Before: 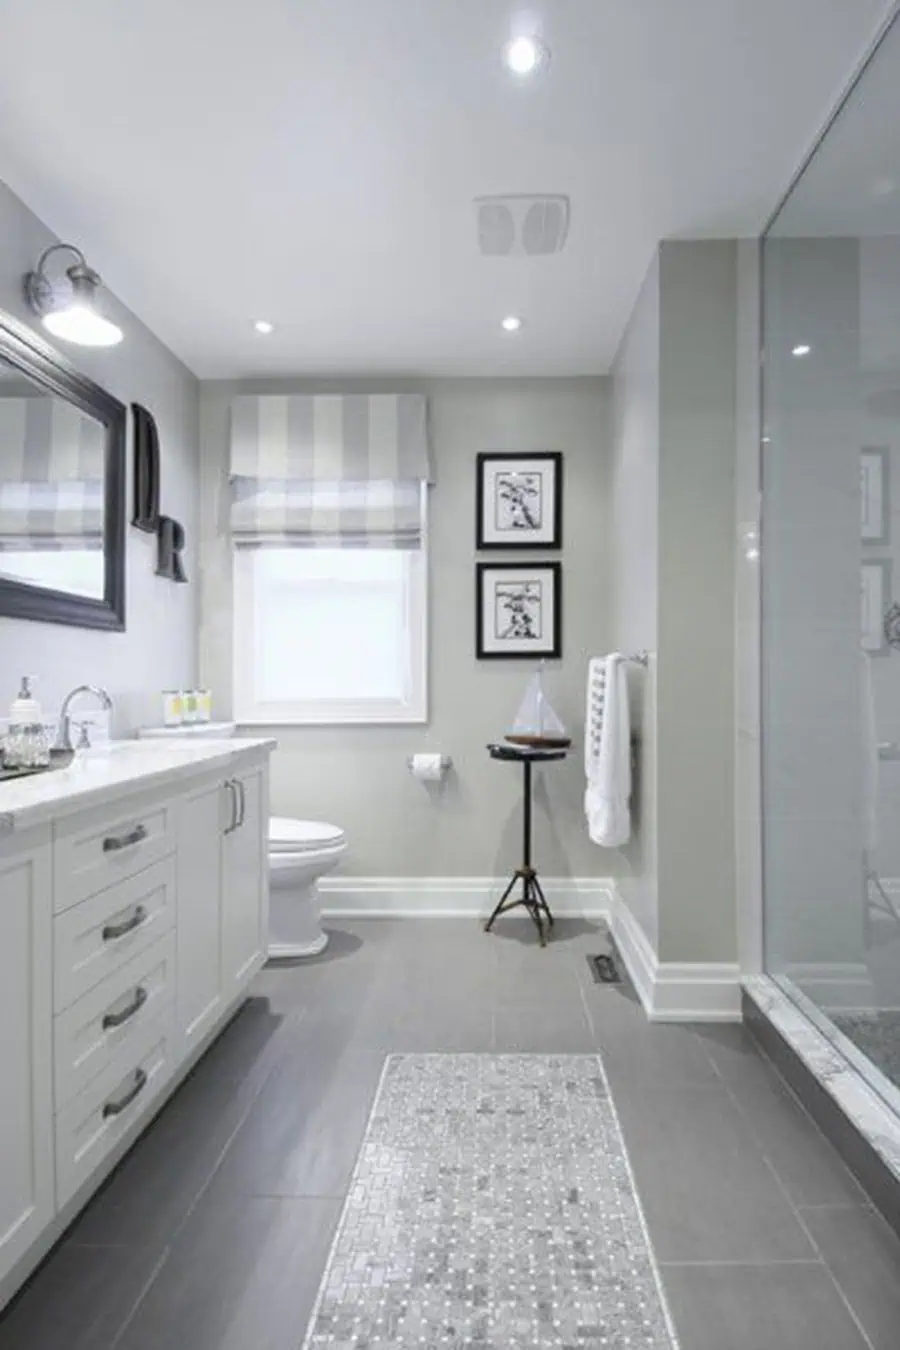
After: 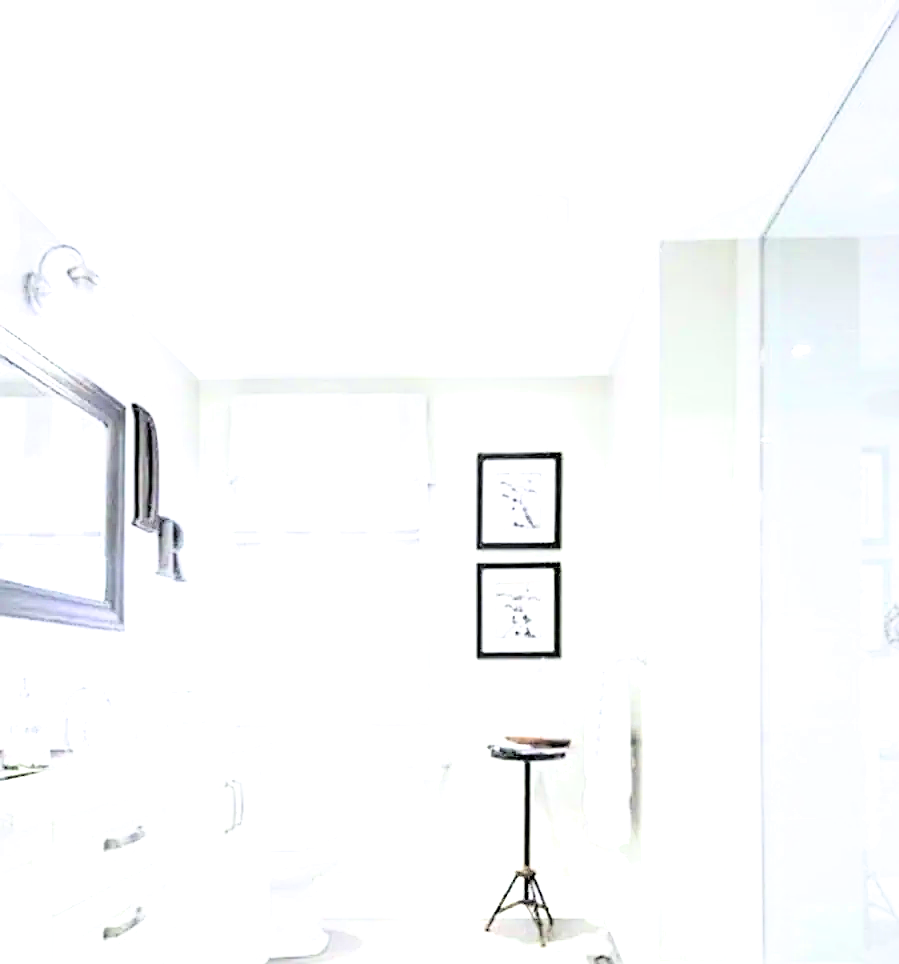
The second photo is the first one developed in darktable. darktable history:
crop: right 0%, bottom 28.53%
tone equalizer: -8 EV -0.75 EV, -7 EV -0.681 EV, -6 EV -0.614 EV, -5 EV -0.362 EV, -3 EV 0.4 EV, -2 EV 0.6 EV, -1 EV 0.687 EV, +0 EV 0.722 EV
filmic rgb: black relative exposure -3.42 EV, white relative exposure 3.46 EV, hardness 2.36, contrast 1.103, color science v6 (2022), iterations of high-quality reconstruction 0
exposure: black level correction 0, exposure 1.917 EV, compensate highlight preservation false
sharpen: on, module defaults
